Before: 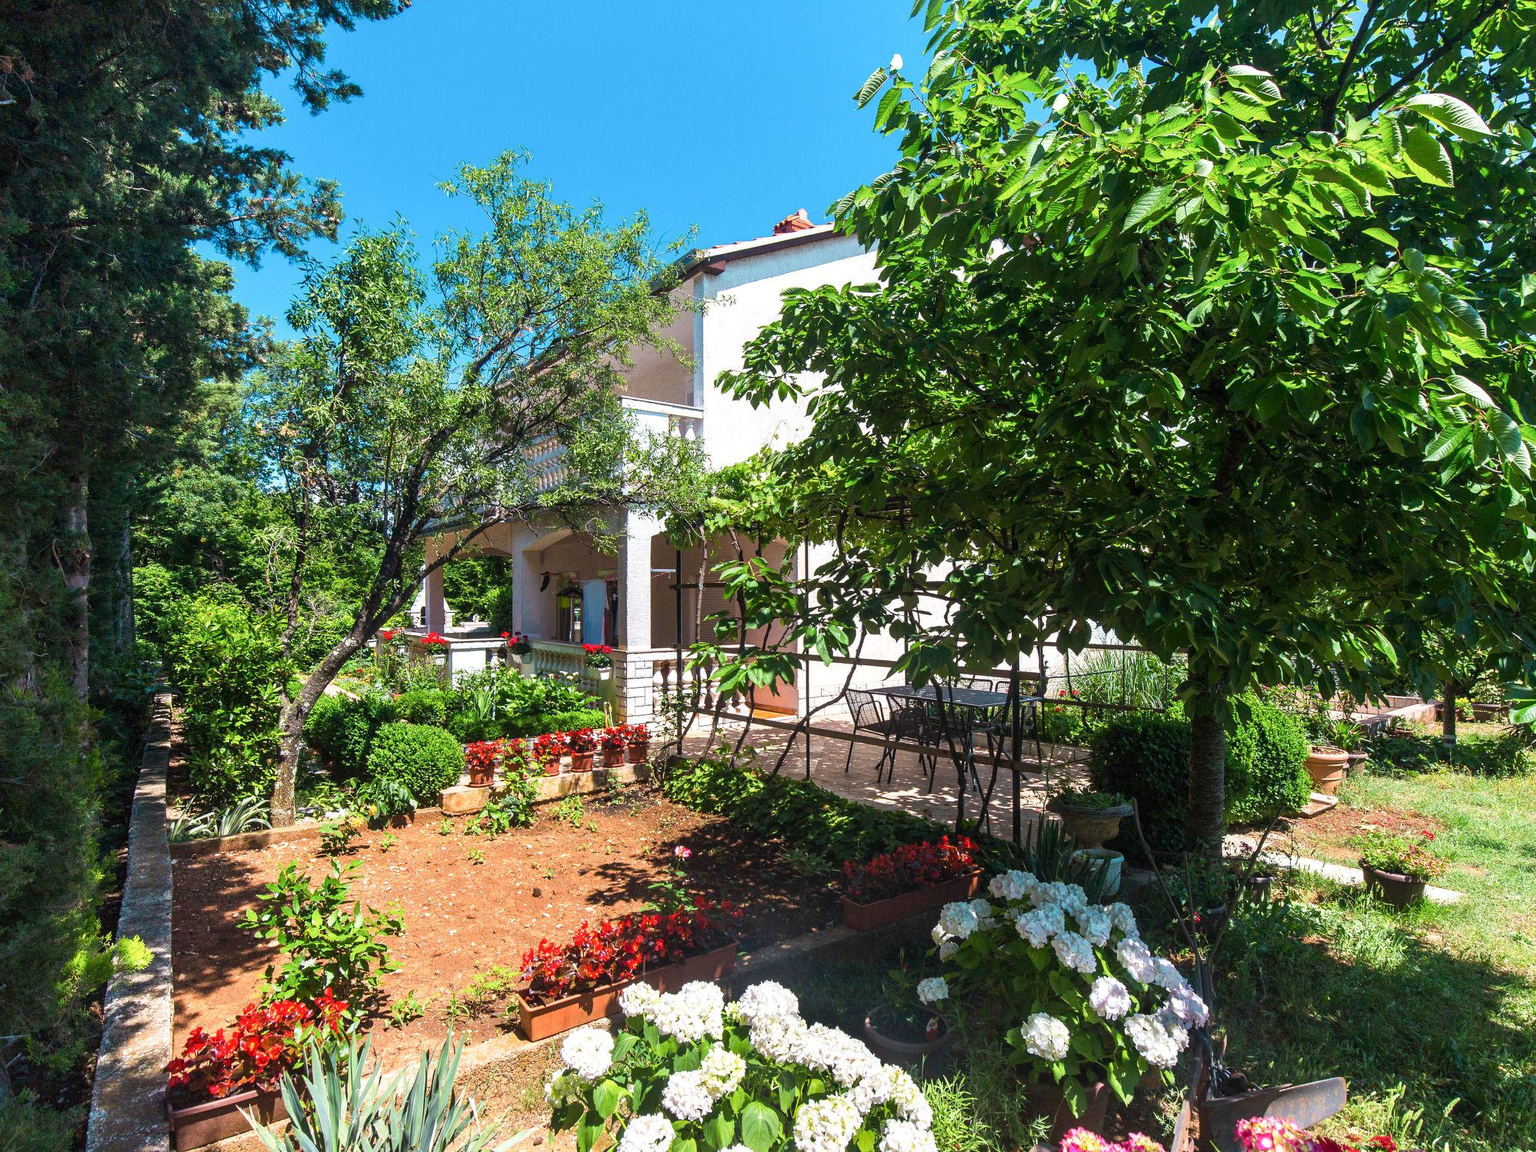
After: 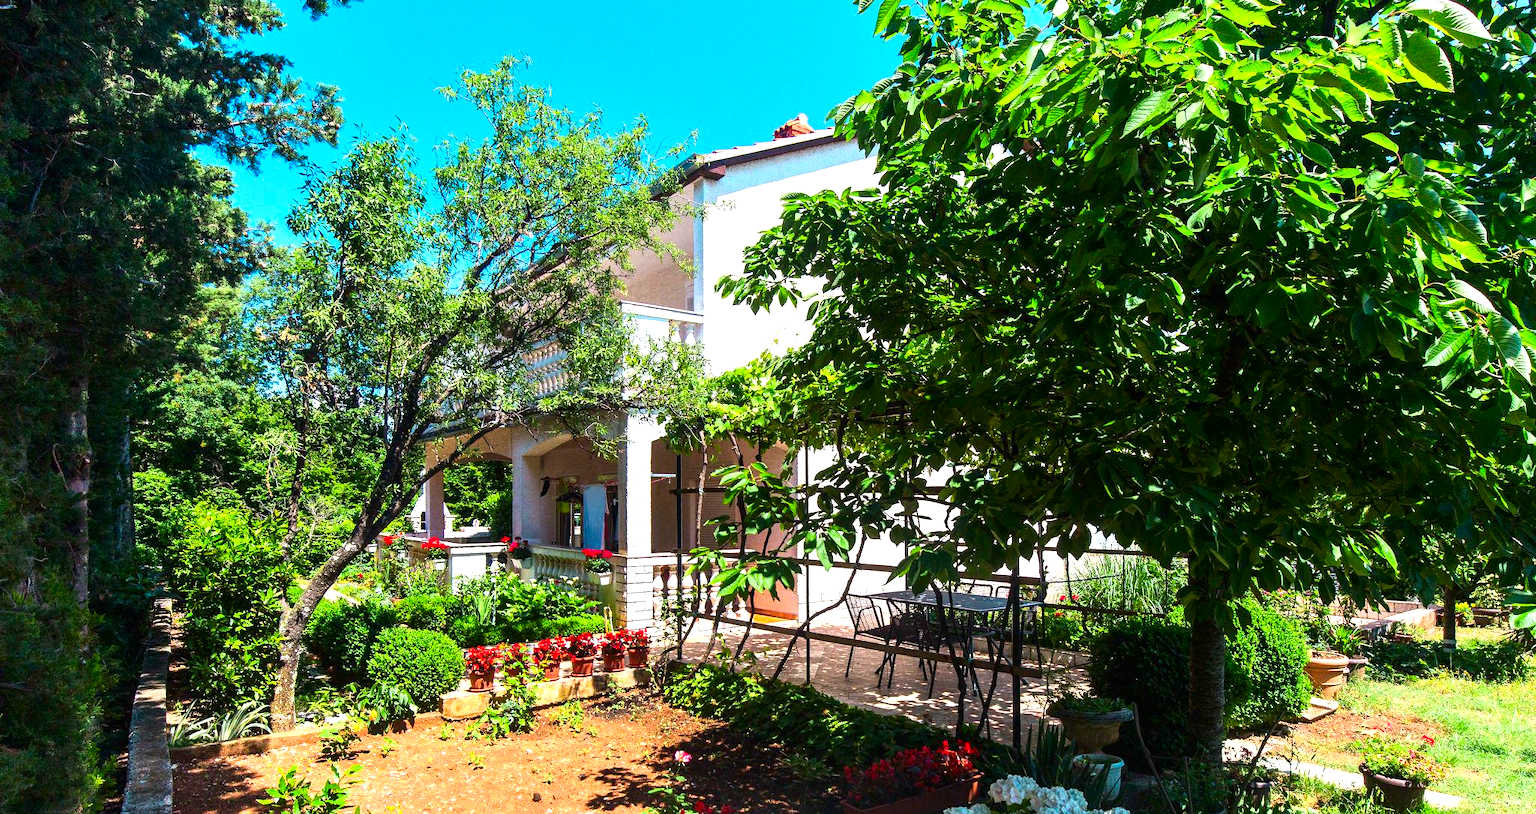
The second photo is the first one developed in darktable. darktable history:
contrast brightness saturation: contrast 0.18, saturation 0.307
tone equalizer: -8 EV -0.44 EV, -7 EV -0.42 EV, -6 EV -0.323 EV, -5 EV -0.225 EV, -3 EV 0.213 EV, -2 EV 0.356 EV, -1 EV 0.412 EV, +0 EV 0.388 EV, smoothing 1
crop and rotate: top 8.312%, bottom 20.957%
